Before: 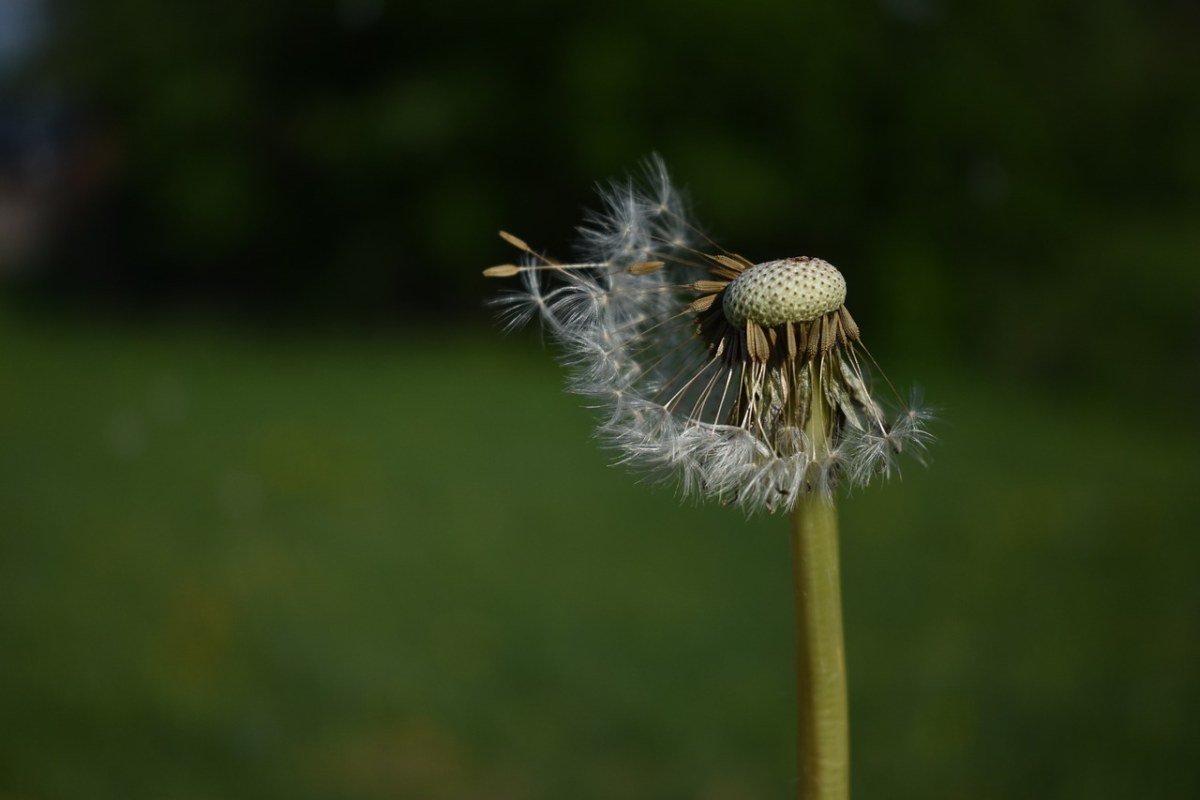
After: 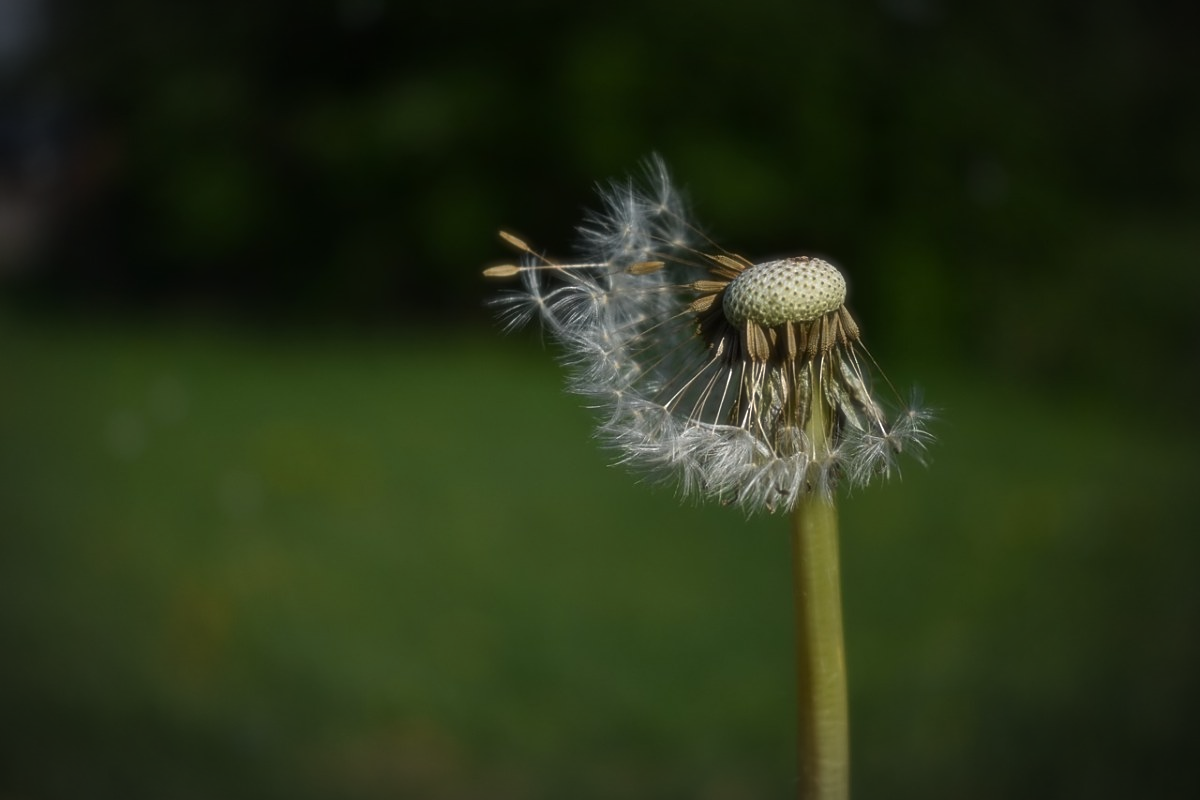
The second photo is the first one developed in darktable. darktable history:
vignetting: automatic ratio true
soften: size 19.52%, mix 20.32%
sharpen: on, module defaults
